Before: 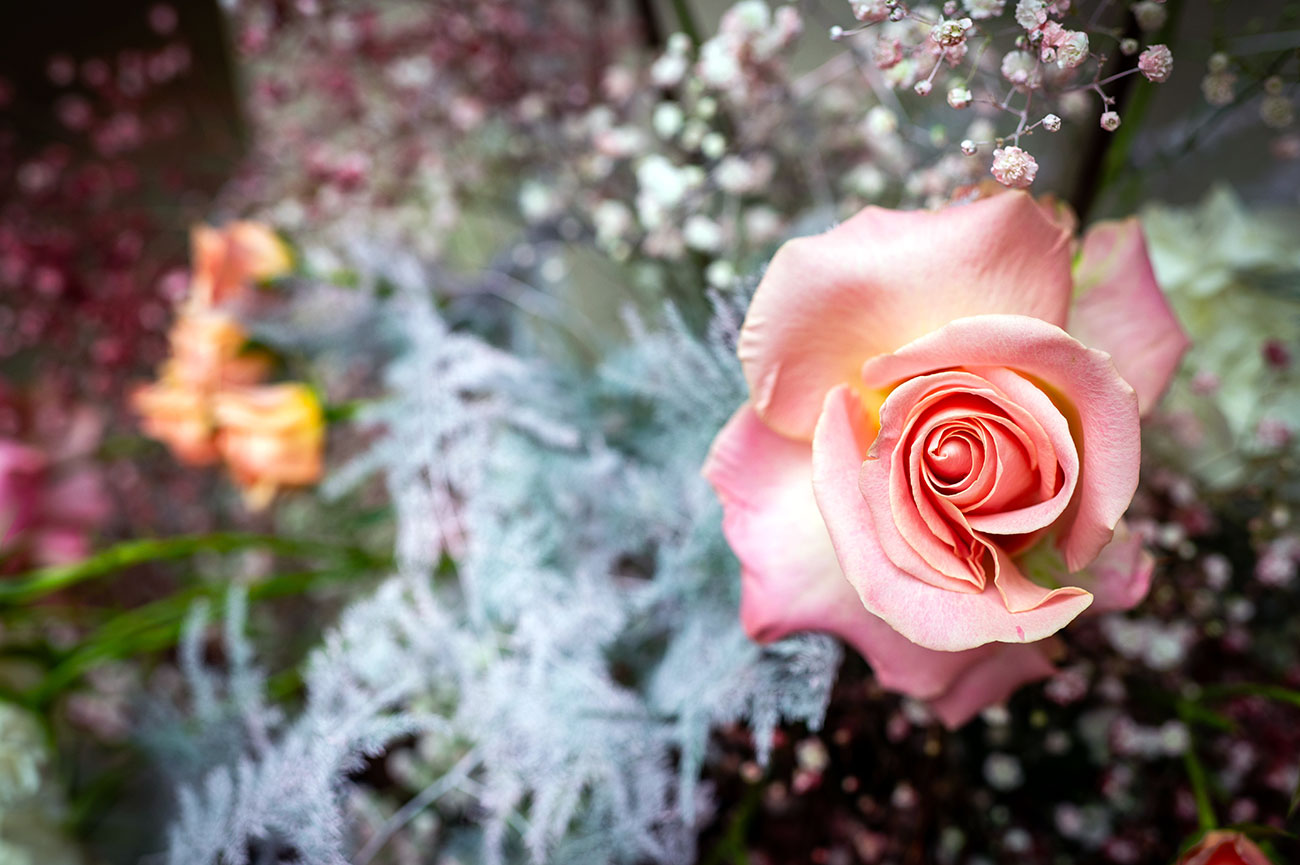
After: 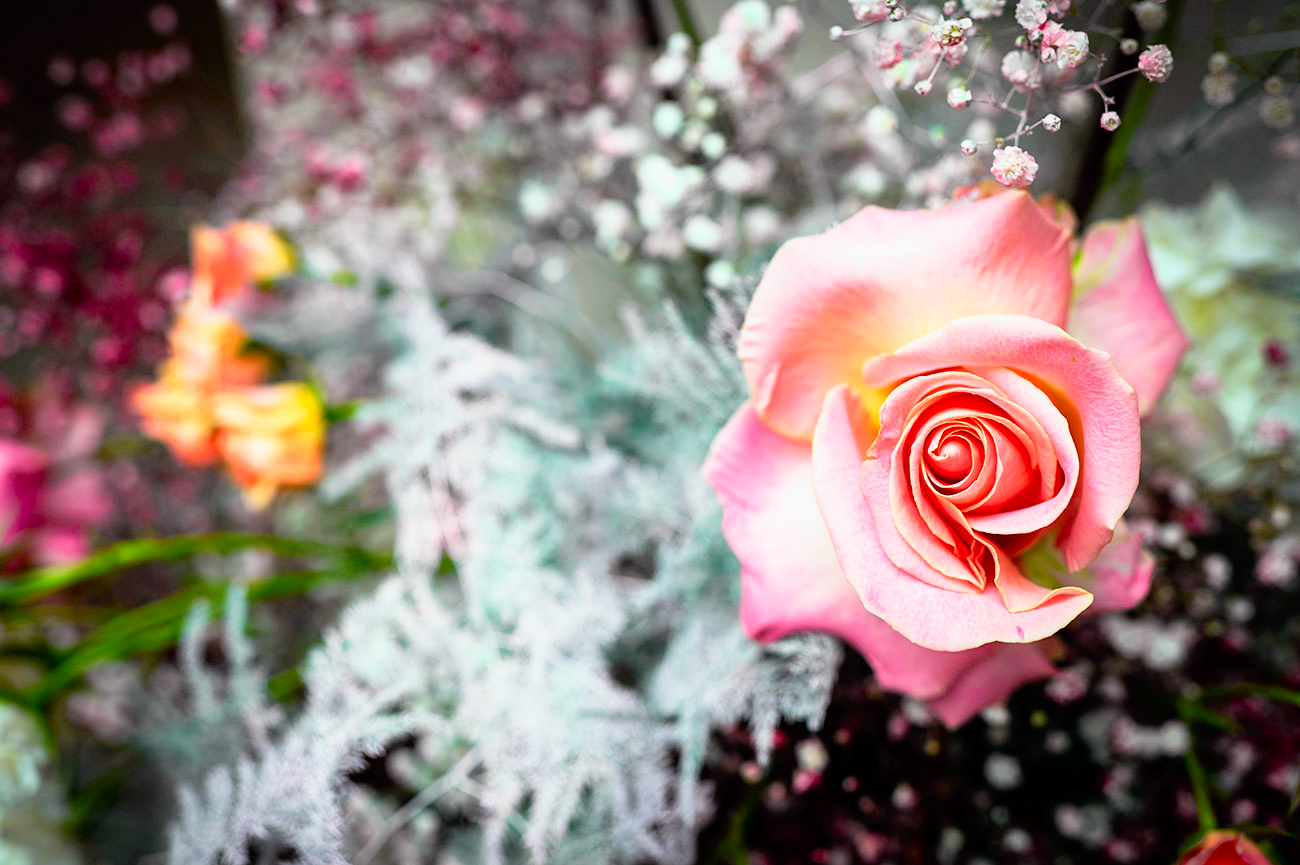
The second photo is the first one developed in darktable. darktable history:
tone curve: curves: ch0 [(0, 0) (0.062, 0.037) (0.142, 0.138) (0.359, 0.419) (0.469, 0.544) (0.634, 0.722) (0.839, 0.909) (0.998, 0.978)]; ch1 [(0, 0) (0.437, 0.408) (0.472, 0.47) (0.502, 0.503) (0.527, 0.523) (0.559, 0.573) (0.608, 0.665) (0.669, 0.748) (0.859, 0.899) (1, 1)]; ch2 [(0, 0) (0.33, 0.301) (0.421, 0.443) (0.473, 0.498) (0.502, 0.5) (0.535, 0.531) (0.575, 0.603) (0.608, 0.667) (1, 1)], color space Lab, independent channels, preserve colors none
